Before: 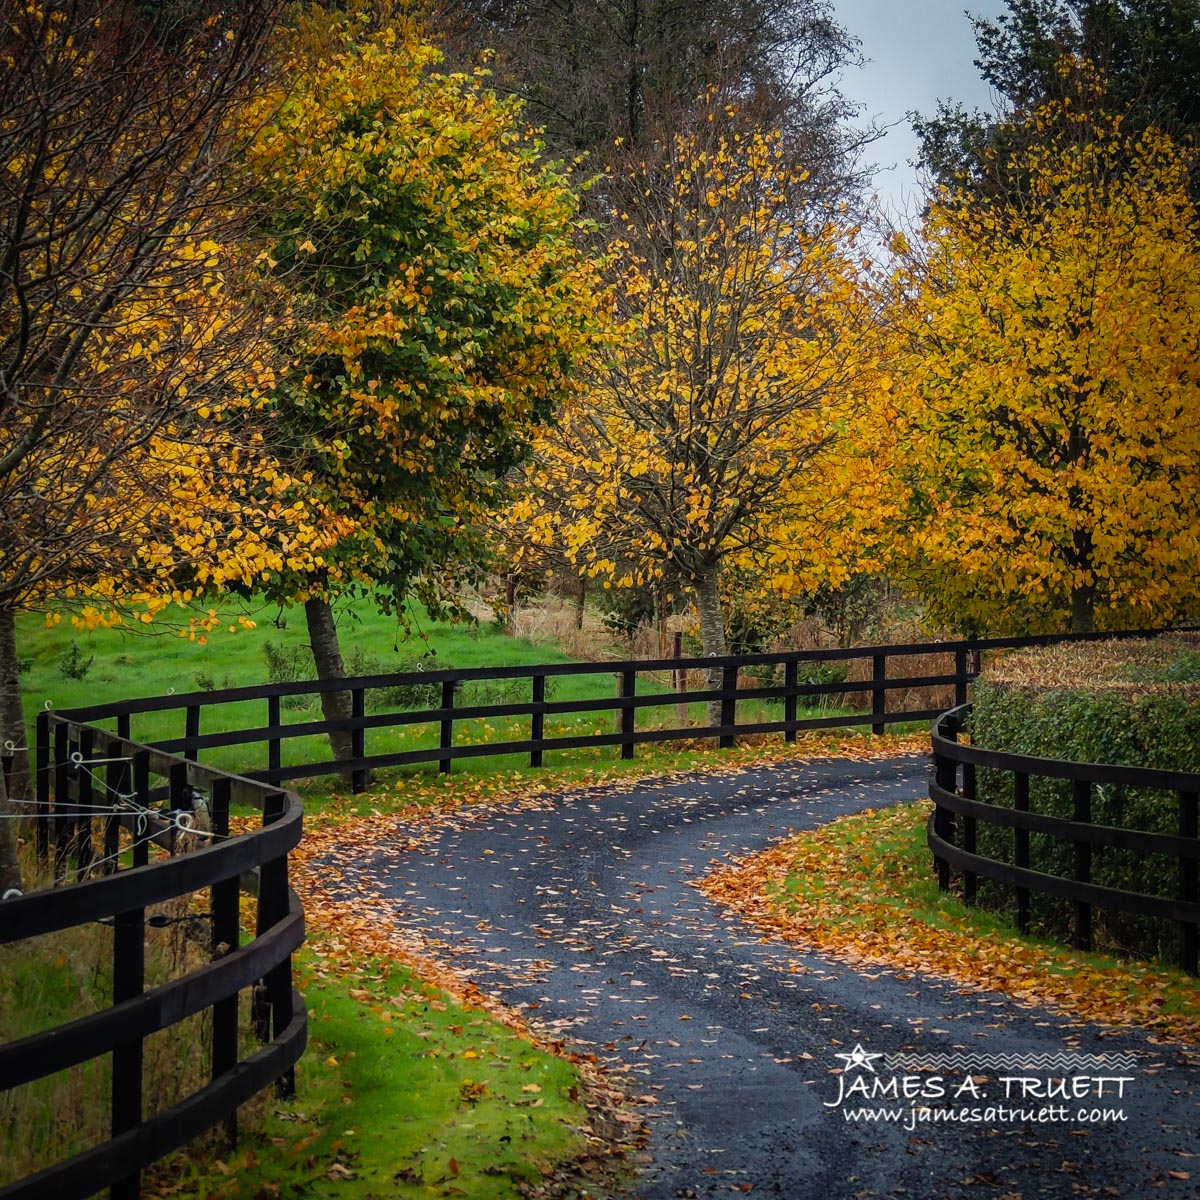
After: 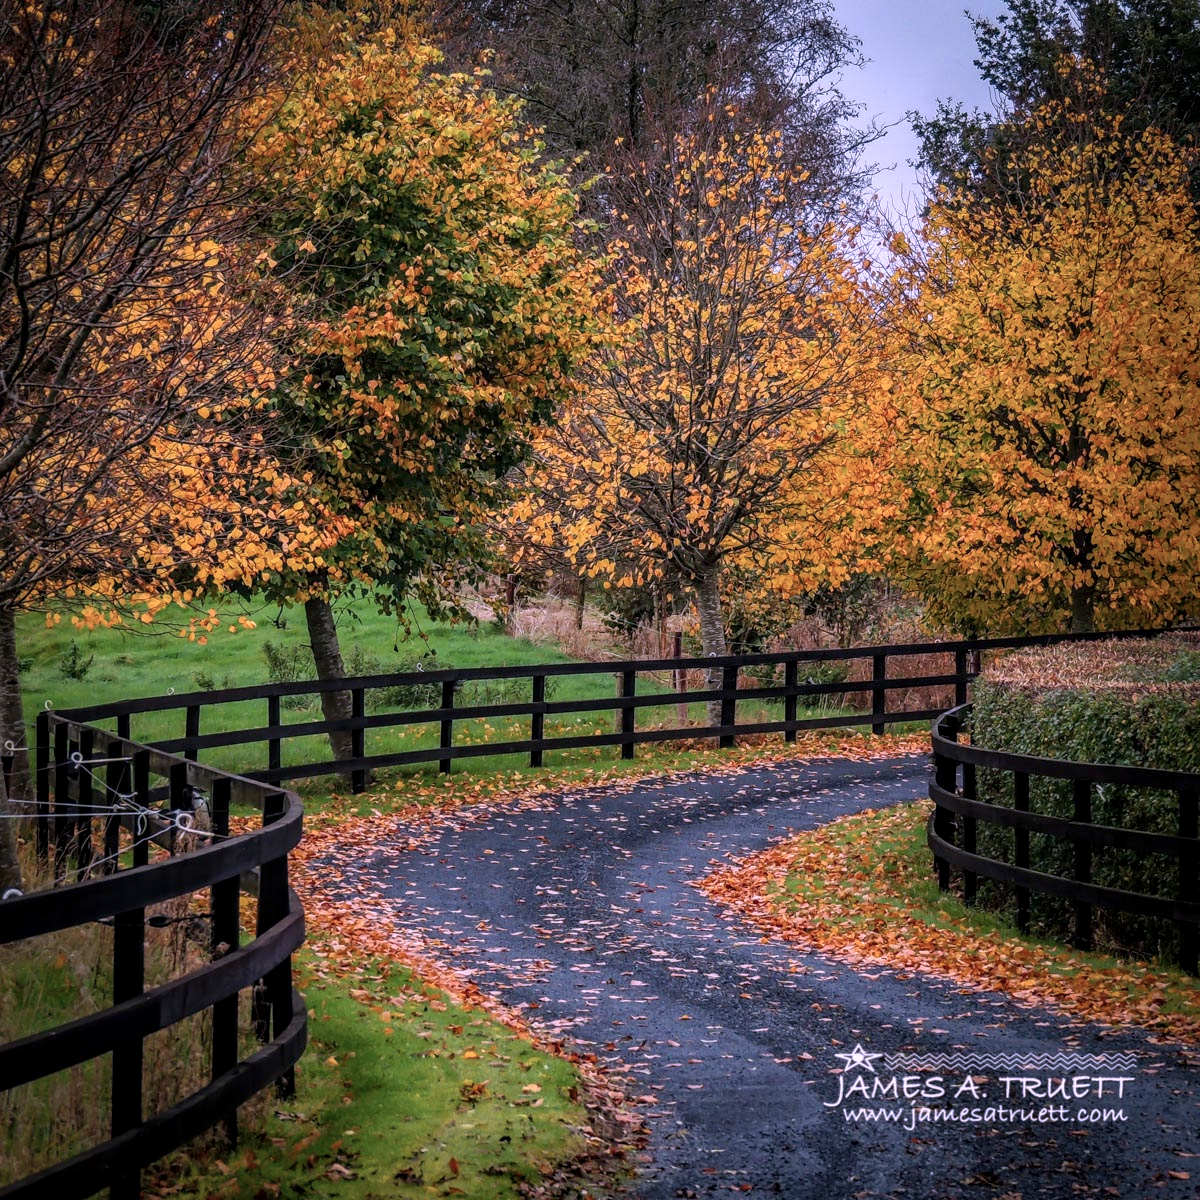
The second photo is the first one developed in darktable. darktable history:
color correction: highlights a* 15.03, highlights b* -25.46
local contrast: on, module defaults
